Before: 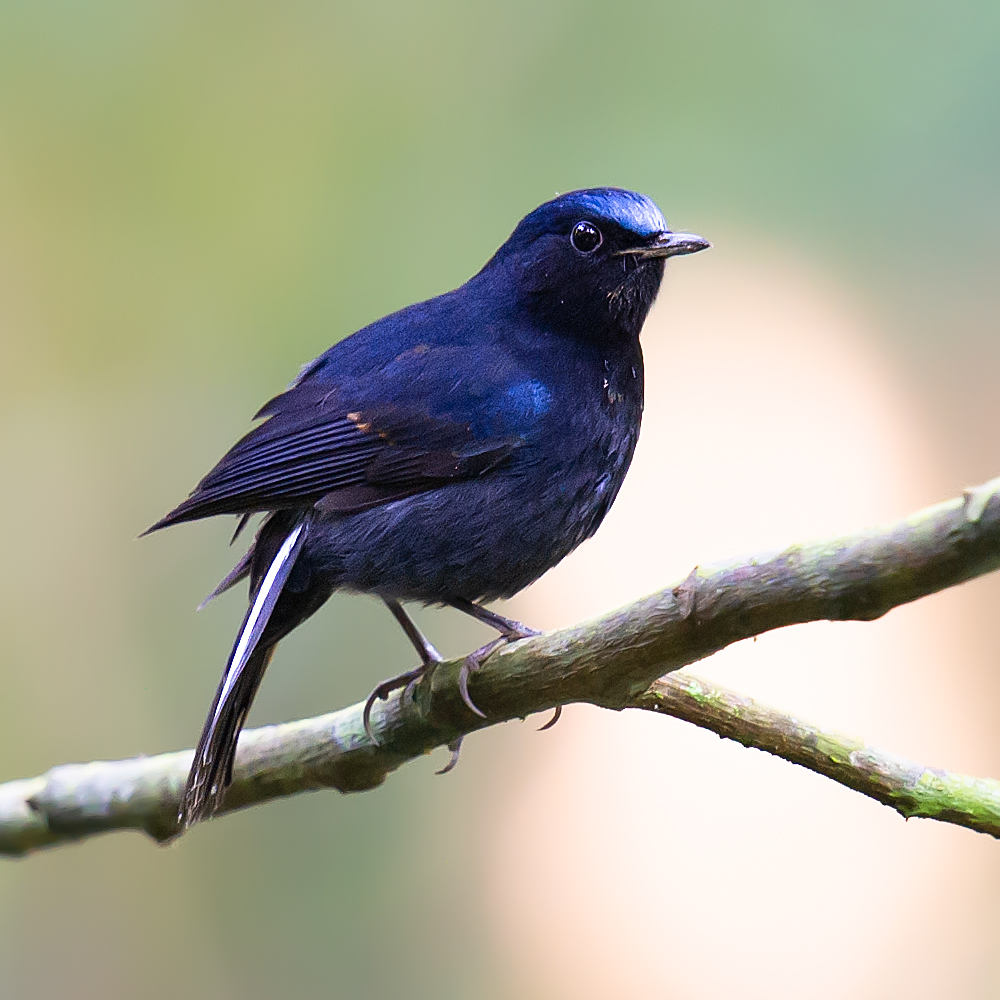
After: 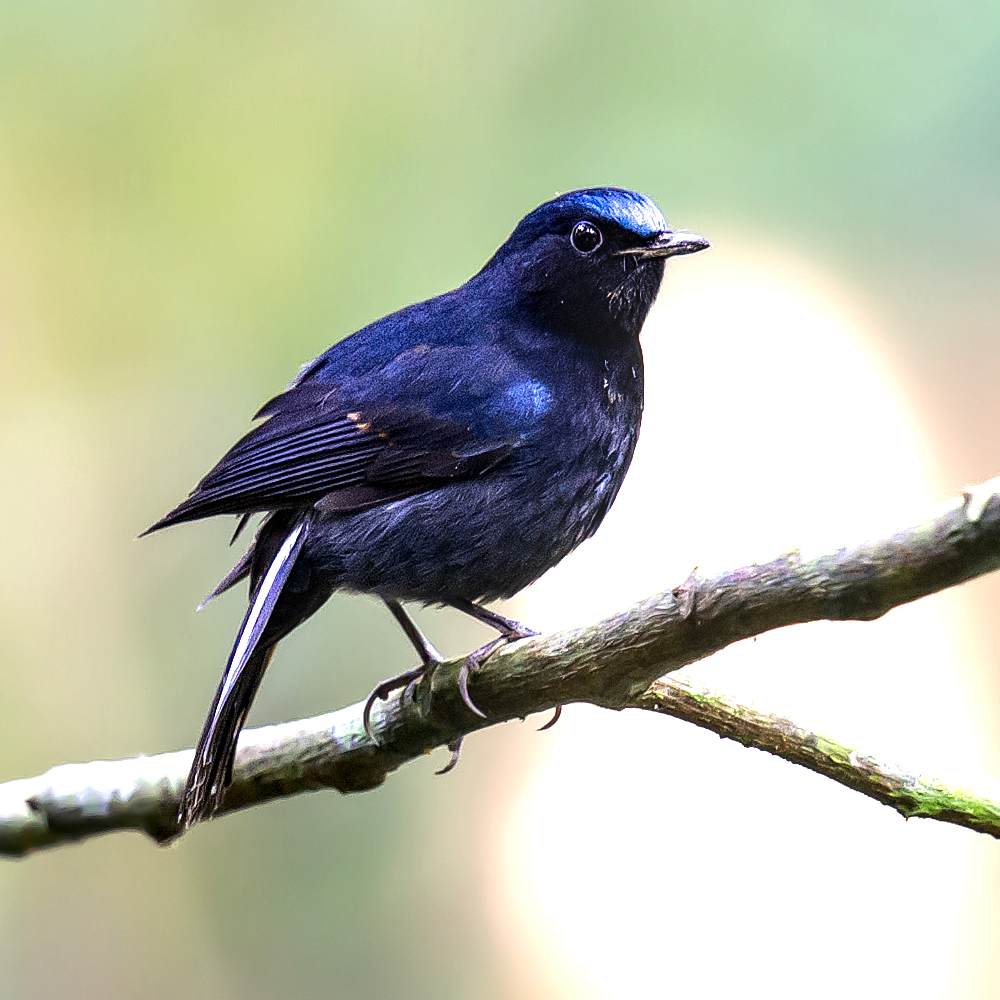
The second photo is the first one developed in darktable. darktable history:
tone equalizer: -8 EV -0.75 EV, -7 EV -0.7 EV, -6 EV -0.6 EV, -5 EV -0.4 EV, -3 EV 0.4 EV, -2 EV 0.6 EV, -1 EV 0.7 EV, +0 EV 0.75 EV, edges refinement/feathering 500, mask exposure compensation -1.57 EV, preserve details no
local contrast: detail 150%
